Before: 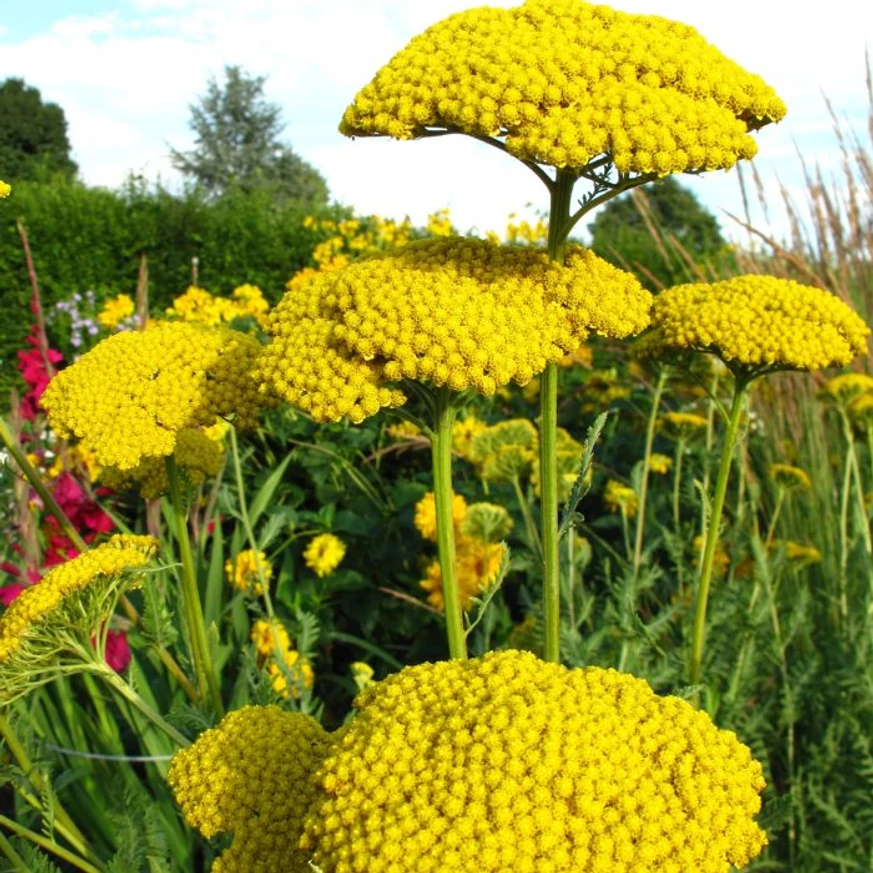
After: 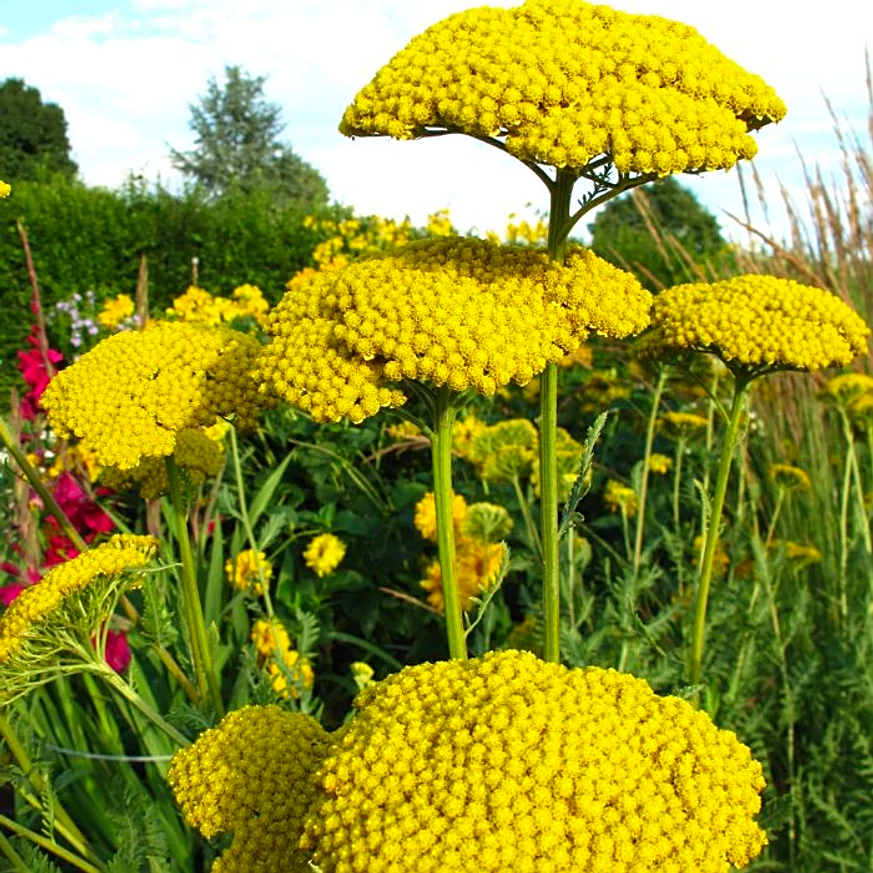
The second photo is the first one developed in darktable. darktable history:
sharpen: on, module defaults
color correction: saturation 1.1
velvia: on, module defaults
